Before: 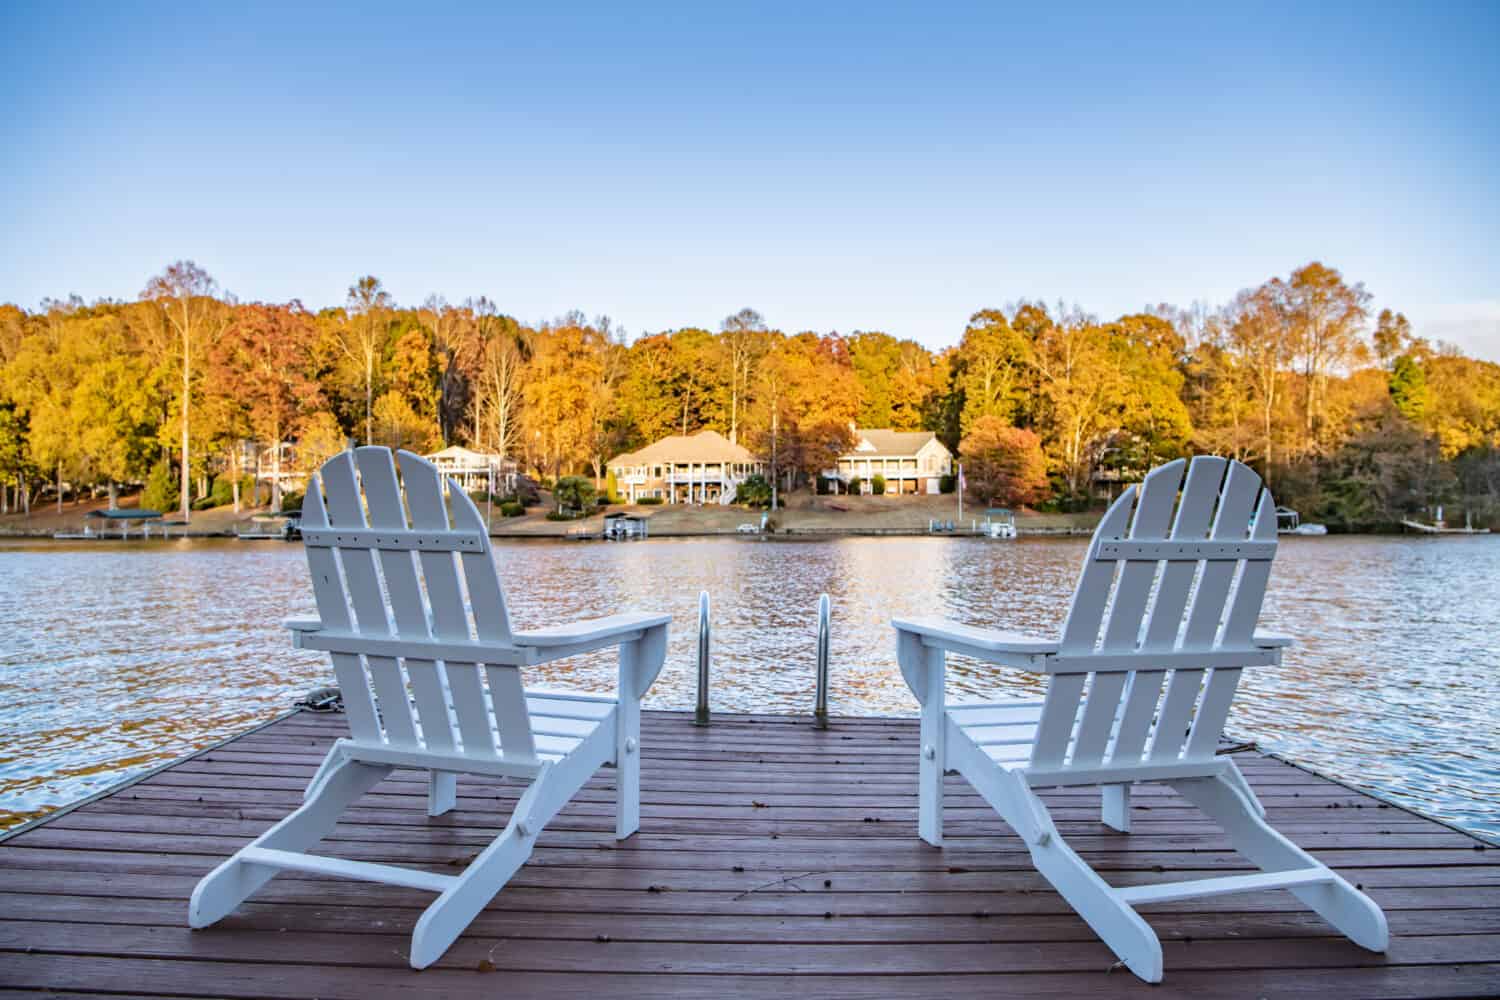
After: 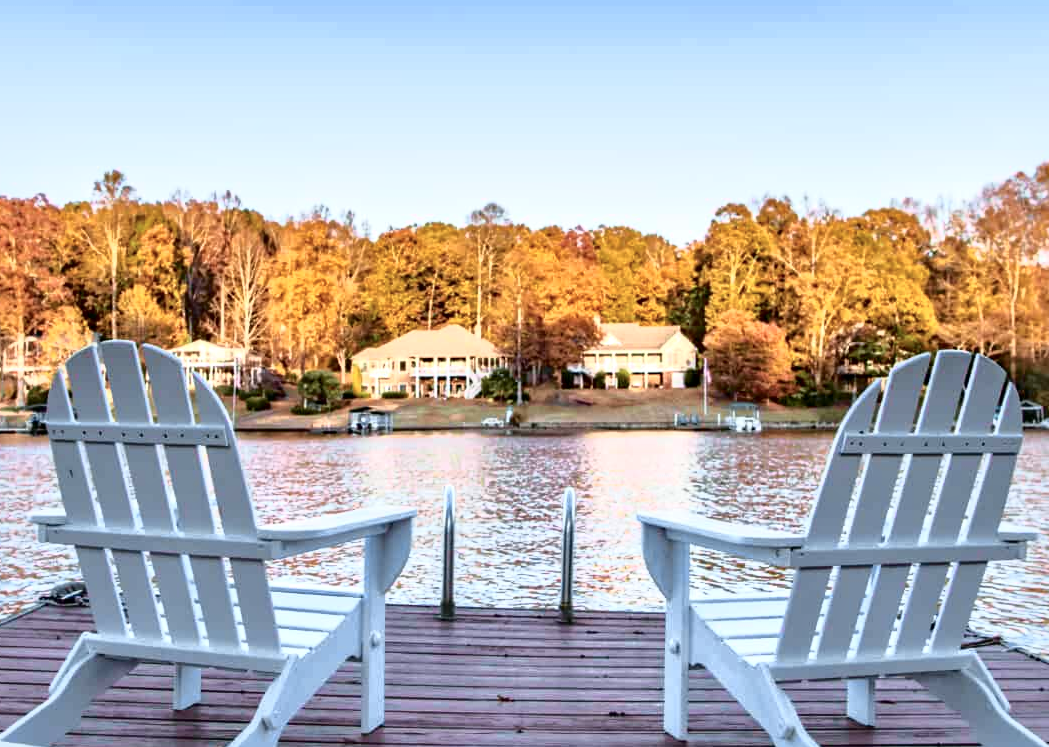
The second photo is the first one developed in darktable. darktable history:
tone curve: curves: ch0 [(0, 0) (0.105, 0.068) (0.195, 0.162) (0.283, 0.283) (0.384, 0.404) (0.485, 0.531) (0.638, 0.681) (0.795, 0.879) (1, 0.977)]; ch1 [(0, 0) (0.161, 0.092) (0.35, 0.33) (0.379, 0.401) (0.456, 0.469) (0.504, 0.501) (0.512, 0.523) (0.58, 0.597) (0.635, 0.646) (1, 1)]; ch2 [(0, 0) (0.371, 0.362) (0.437, 0.437) (0.5, 0.5) (0.53, 0.523) (0.56, 0.58) (0.622, 0.606) (1, 1)], color space Lab, independent channels, preserve colors none
crop and rotate: left 17.046%, top 10.659%, right 12.989%, bottom 14.553%
local contrast: mode bilateral grid, contrast 20, coarseness 50, detail 150%, midtone range 0.2
